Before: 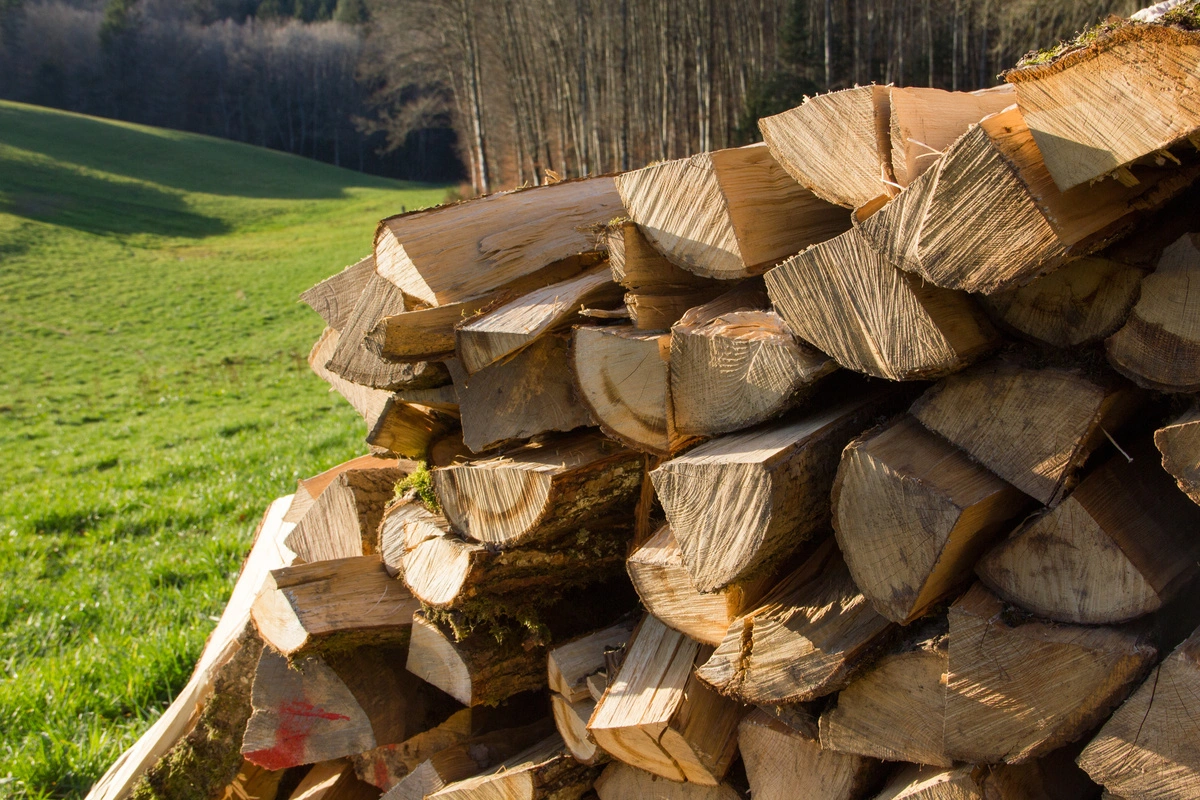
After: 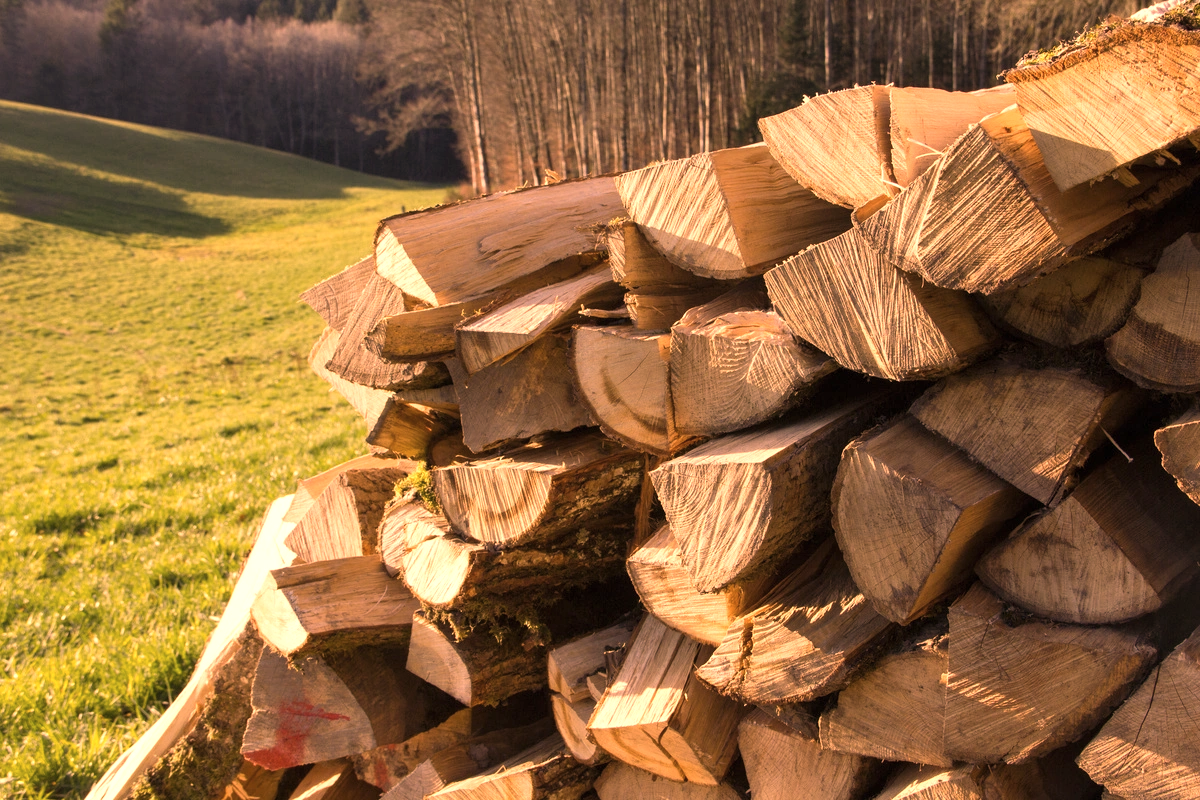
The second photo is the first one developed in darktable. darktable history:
exposure: exposure 0.6 EV, compensate highlight preservation false
color correction: highlights a* 40, highlights b* 40, saturation 0.69
